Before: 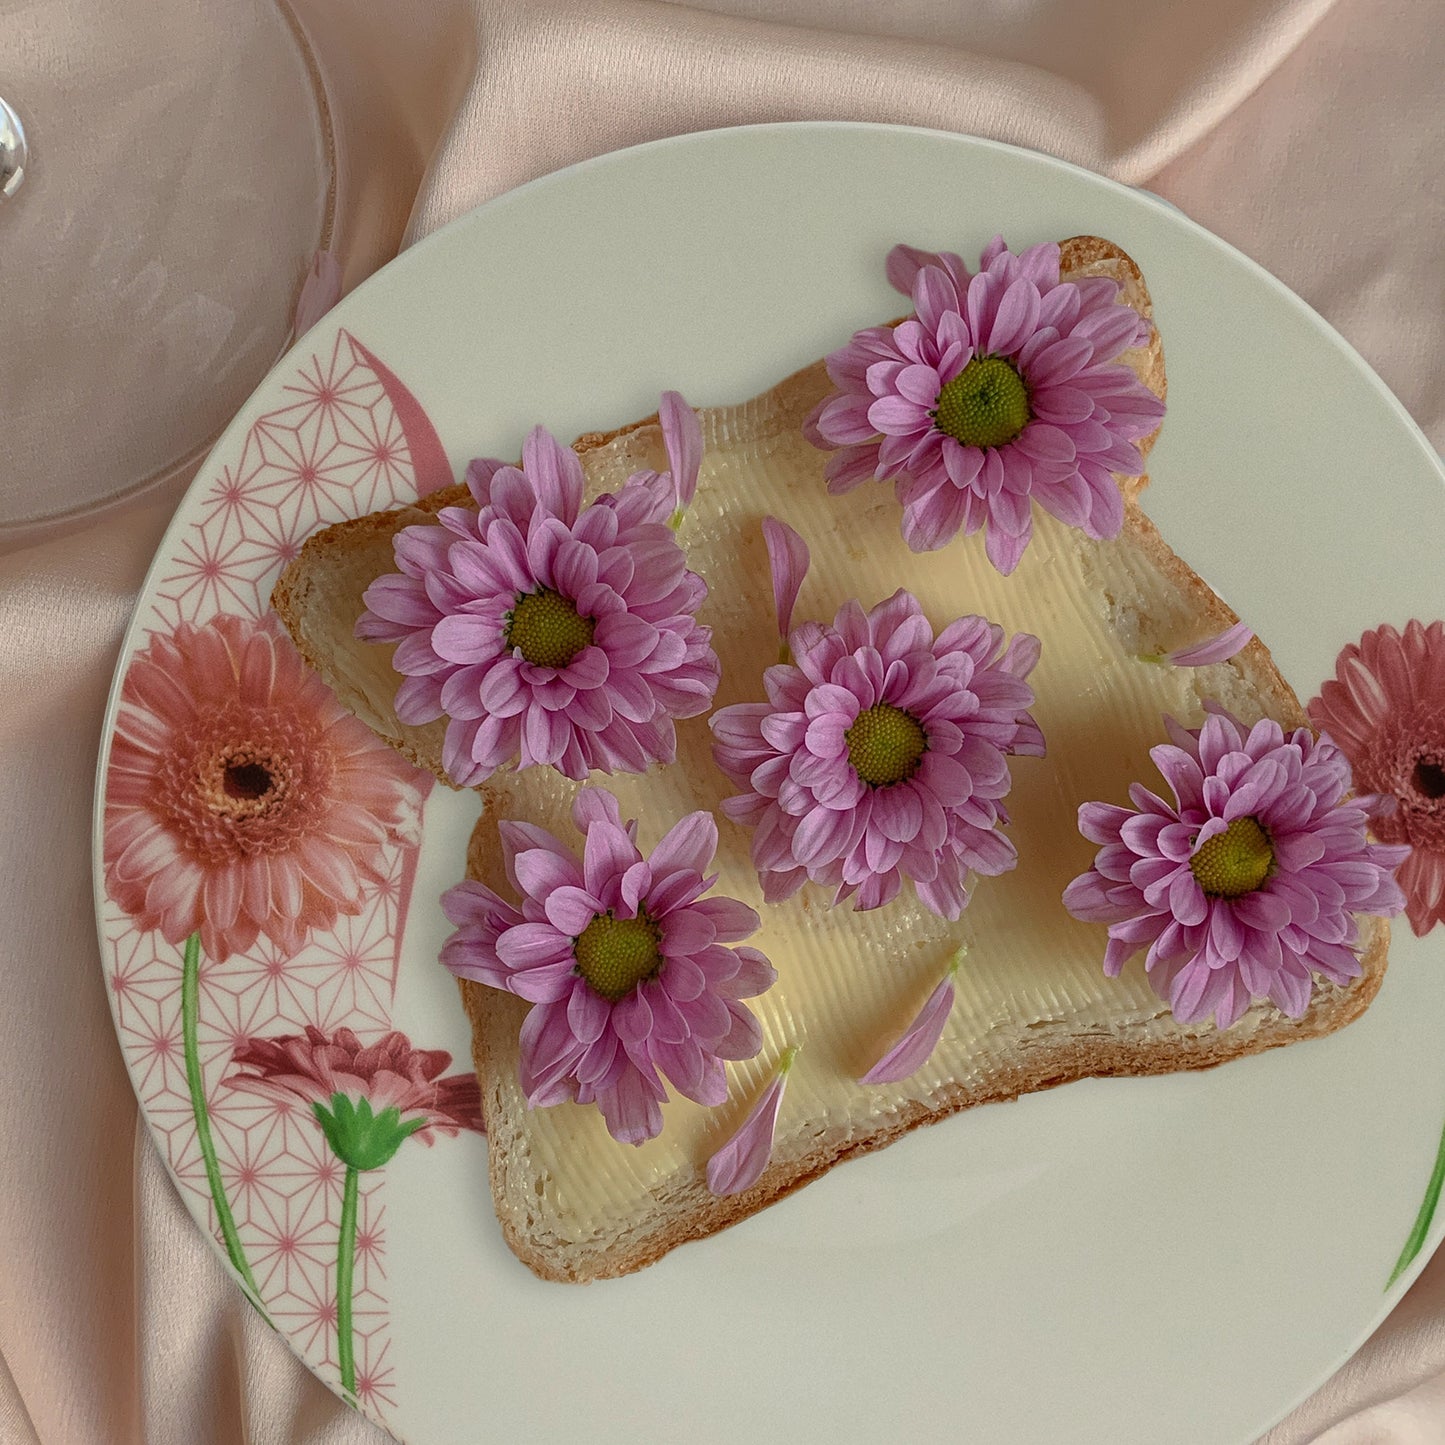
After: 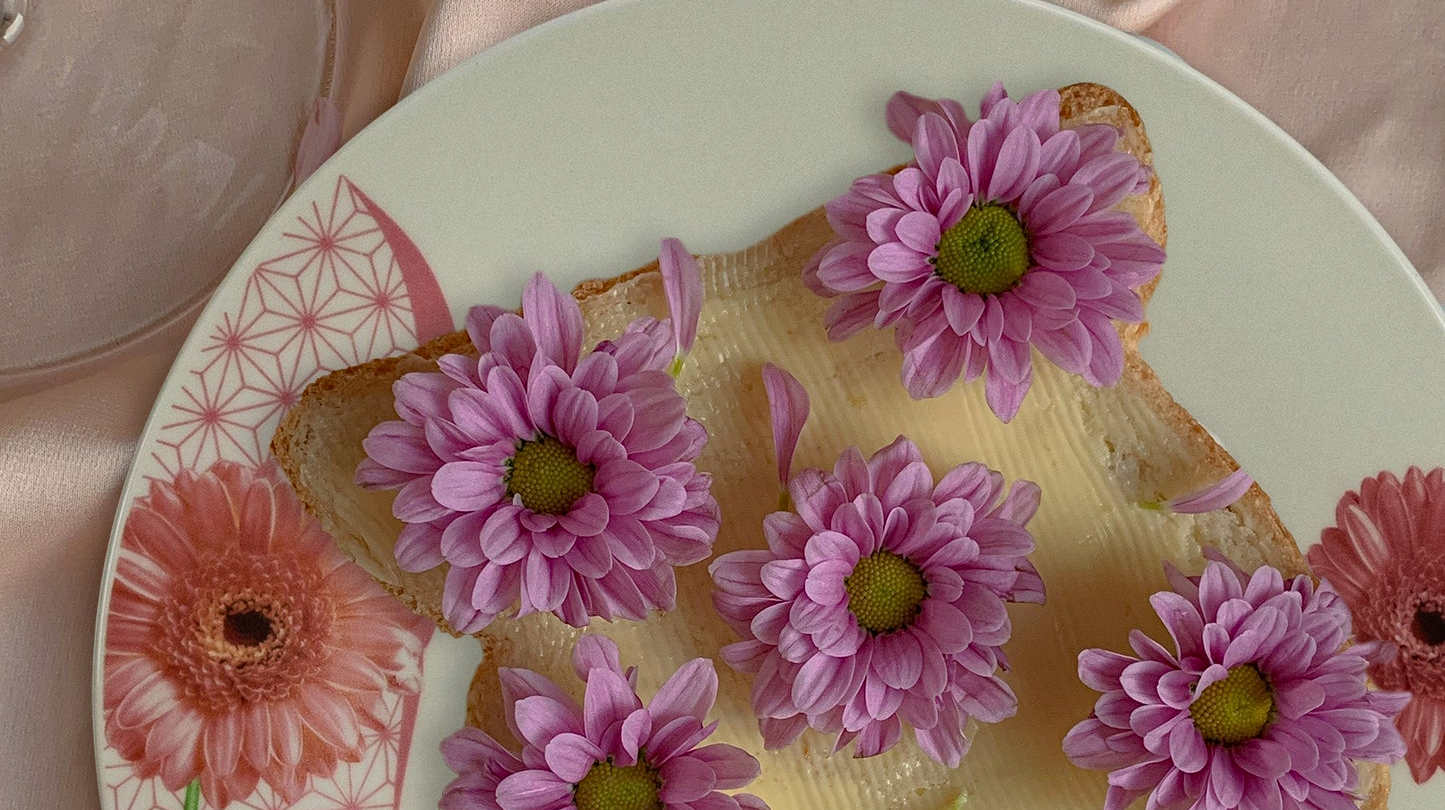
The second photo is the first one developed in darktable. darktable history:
haze removal: compatibility mode true, adaptive false
crop and rotate: top 10.605%, bottom 33.274%
